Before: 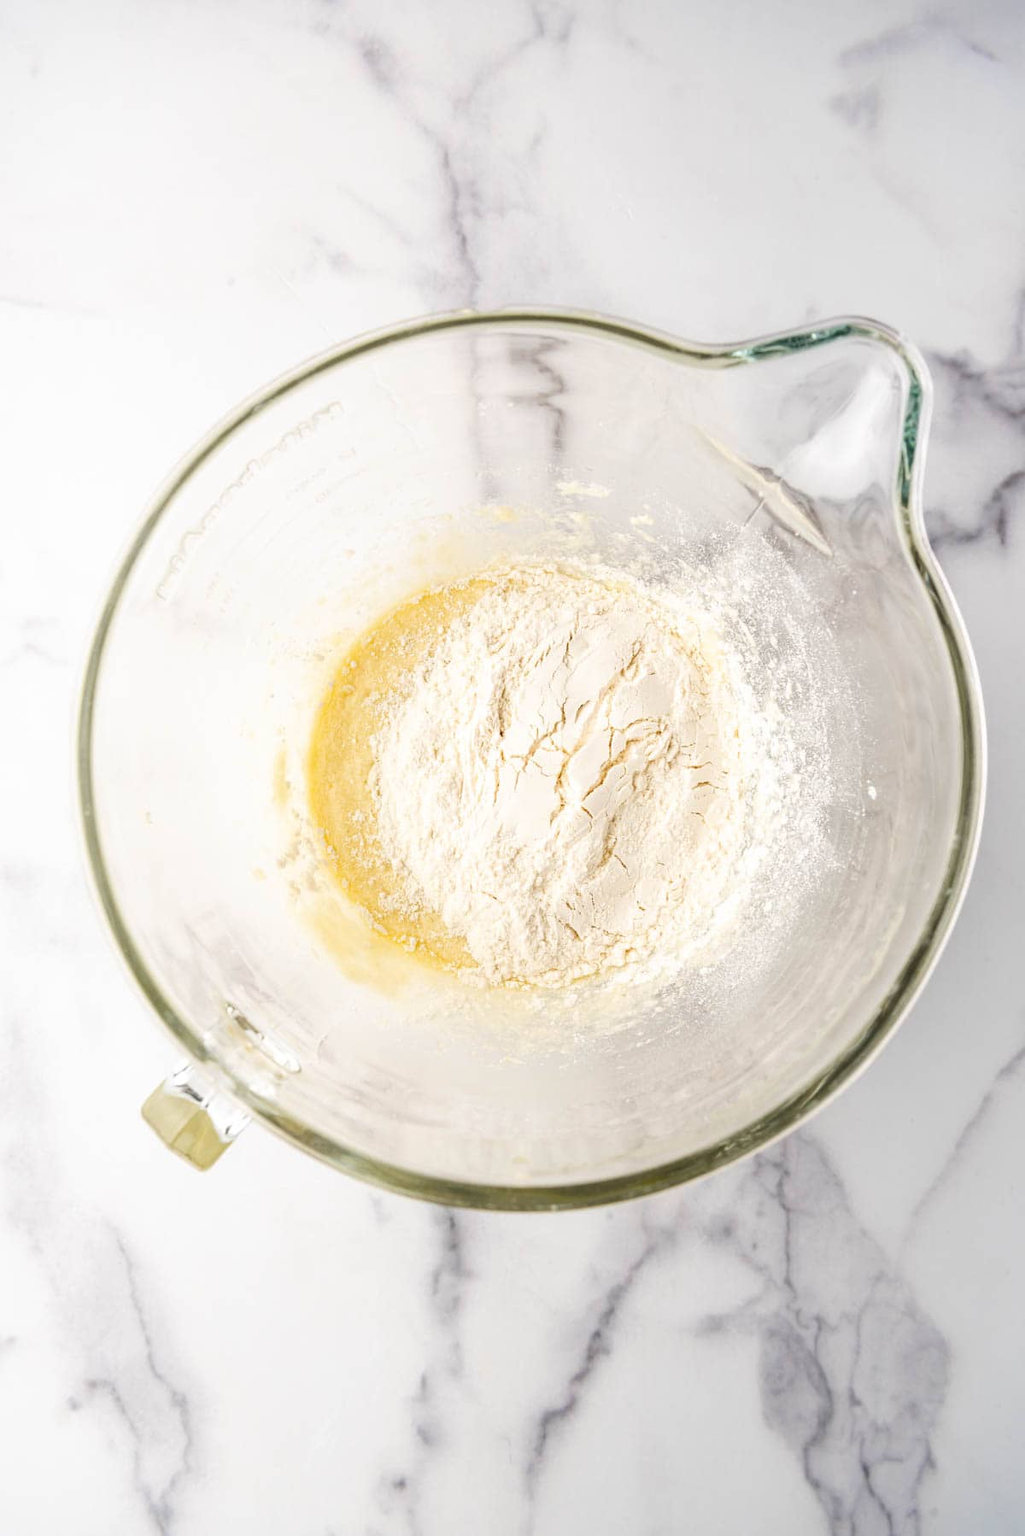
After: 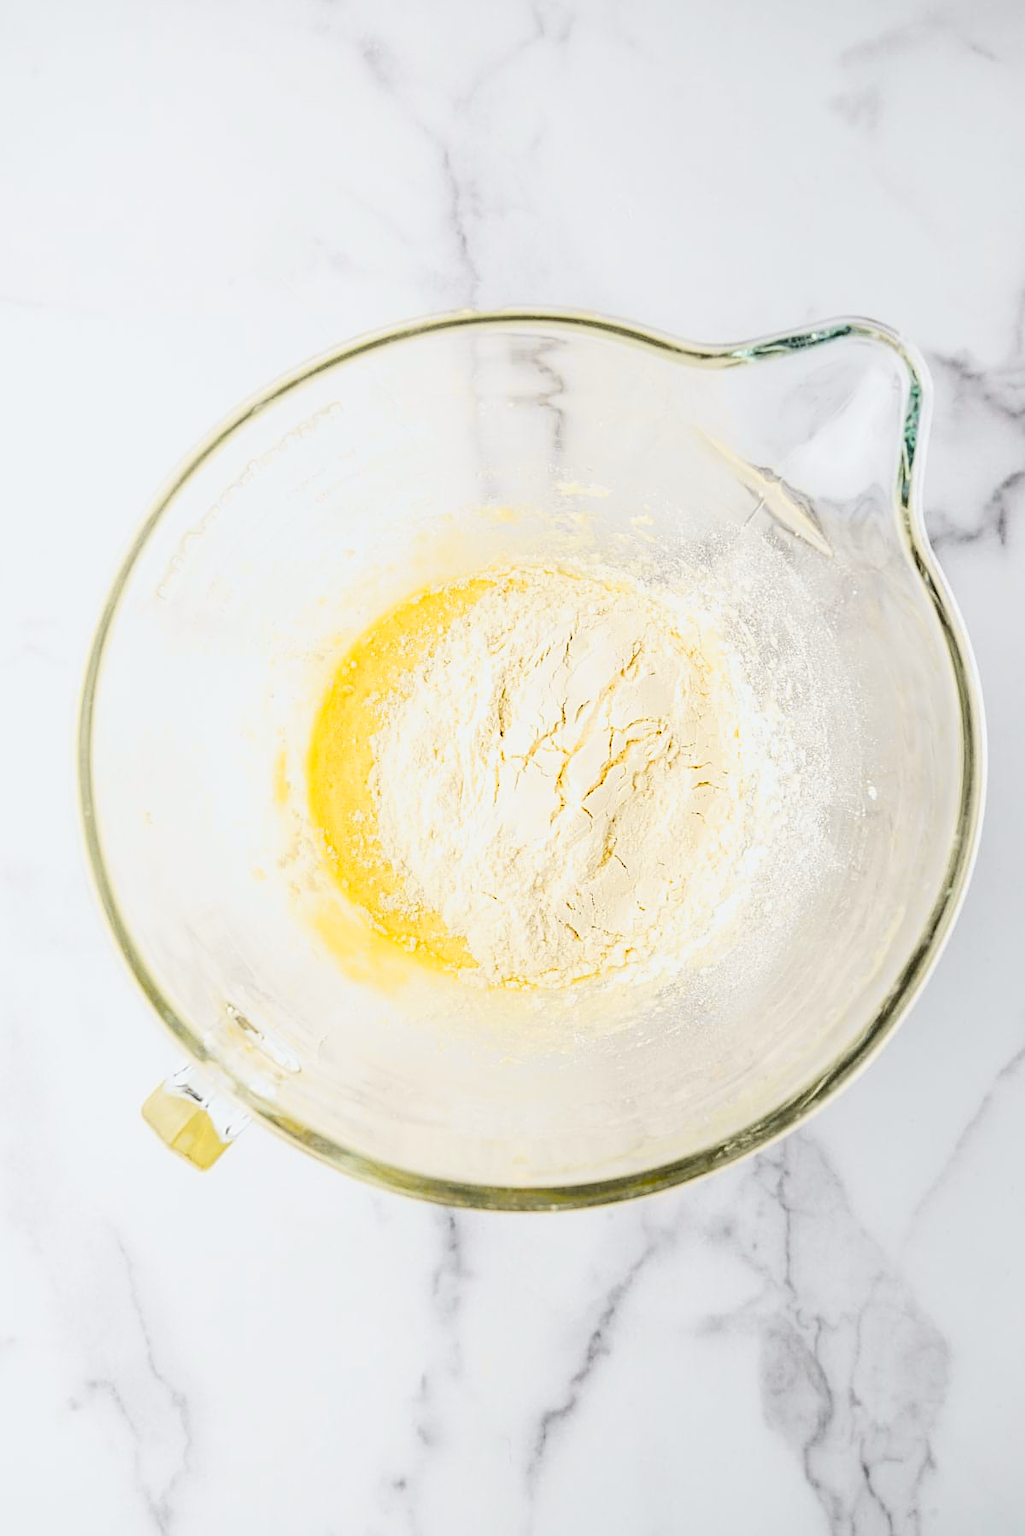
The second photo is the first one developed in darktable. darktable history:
sharpen: on, module defaults
tone curve: curves: ch0 [(0, 0) (0.11, 0.081) (0.256, 0.259) (0.398, 0.475) (0.498, 0.611) (0.65, 0.757) (0.835, 0.883) (1, 0.961)]; ch1 [(0, 0) (0.346, 0.307) (0.408, 0.369) (0.453, 0.457) (0.482, 0.479) (0.502, 0.498) (0.521, 0.51) (0.553, 0.554) (0.618, 0.65) (0.693, 0.727) (1, 1)]; ch2 [(0, 0) (0.358, 0.362) (0.434, 0.46) (0.485, 0.494) (0.5, 0.494) (0.511, 0.508) (0.537, 0.55) (0.579, 0.599) (0.621, 0.693) (1, 1)], color space Lab, independent channels, preserve colors none
